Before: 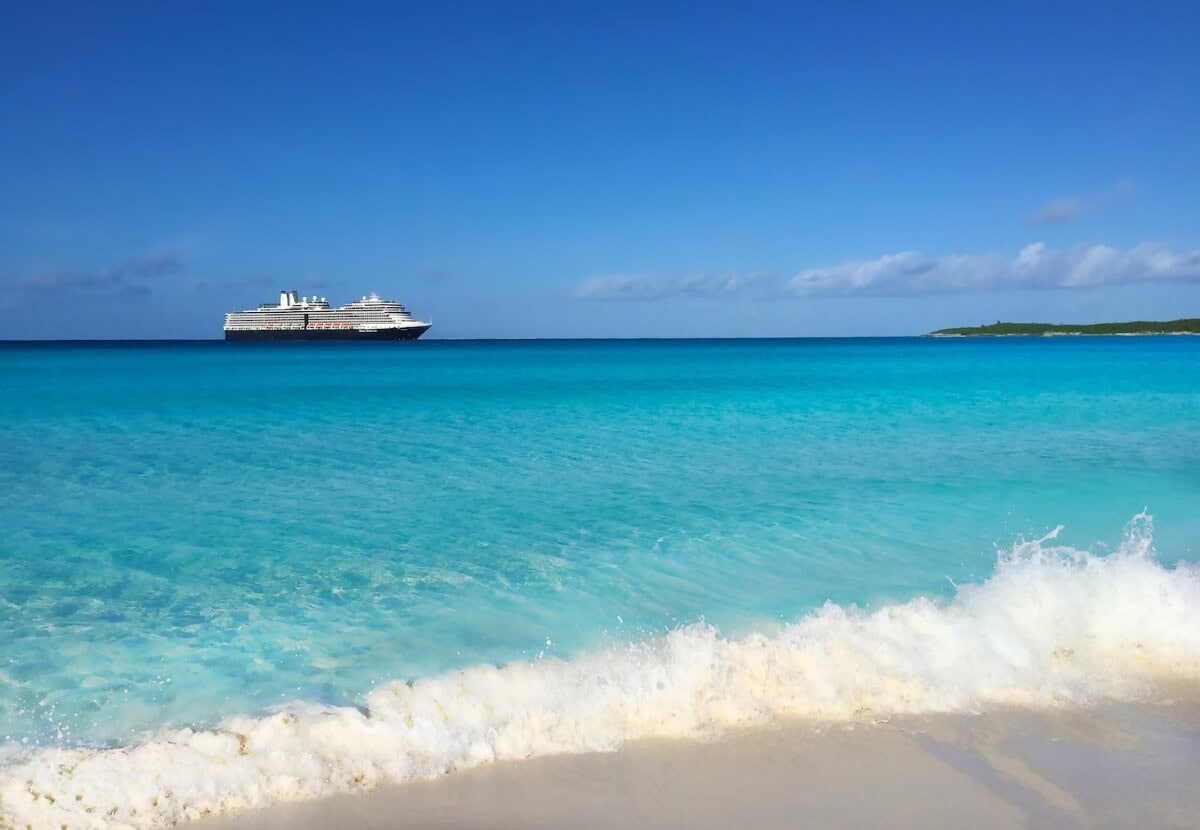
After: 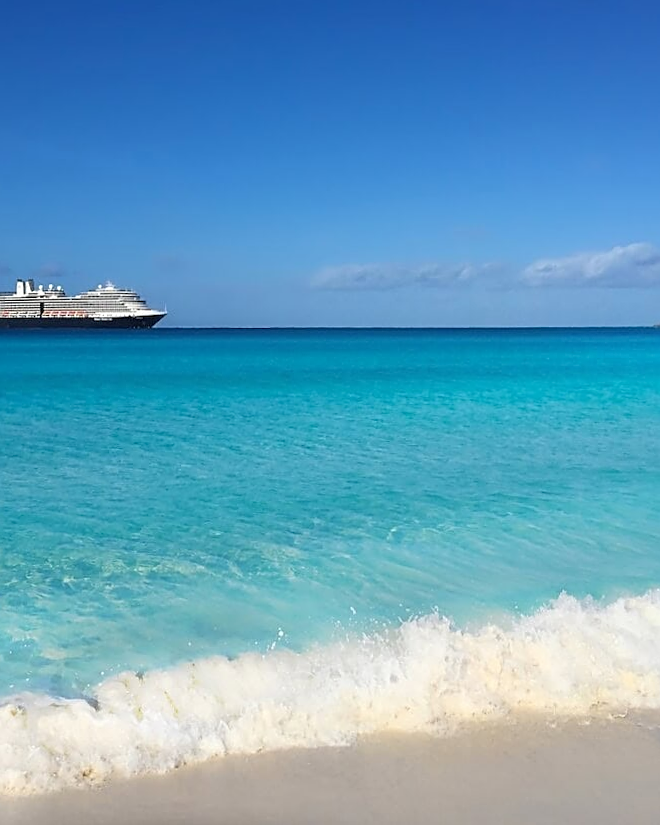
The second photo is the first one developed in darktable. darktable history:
contrast equalizer: y [[0.5, 0.5, 0.472, 0.5, 0.5, 0.5], [0.5 ×6], [0.5 ×6], [0 ×6], [0 ×6]]
sharpen: on, module defaults
rotate and perspective: rotation 0.226°, lens shift (vertical) -0.042, crop left 0.023, crop right 0.982, crop top 0.006, crop bottom 0.994
crop: left 21.496%, right 22.254%
